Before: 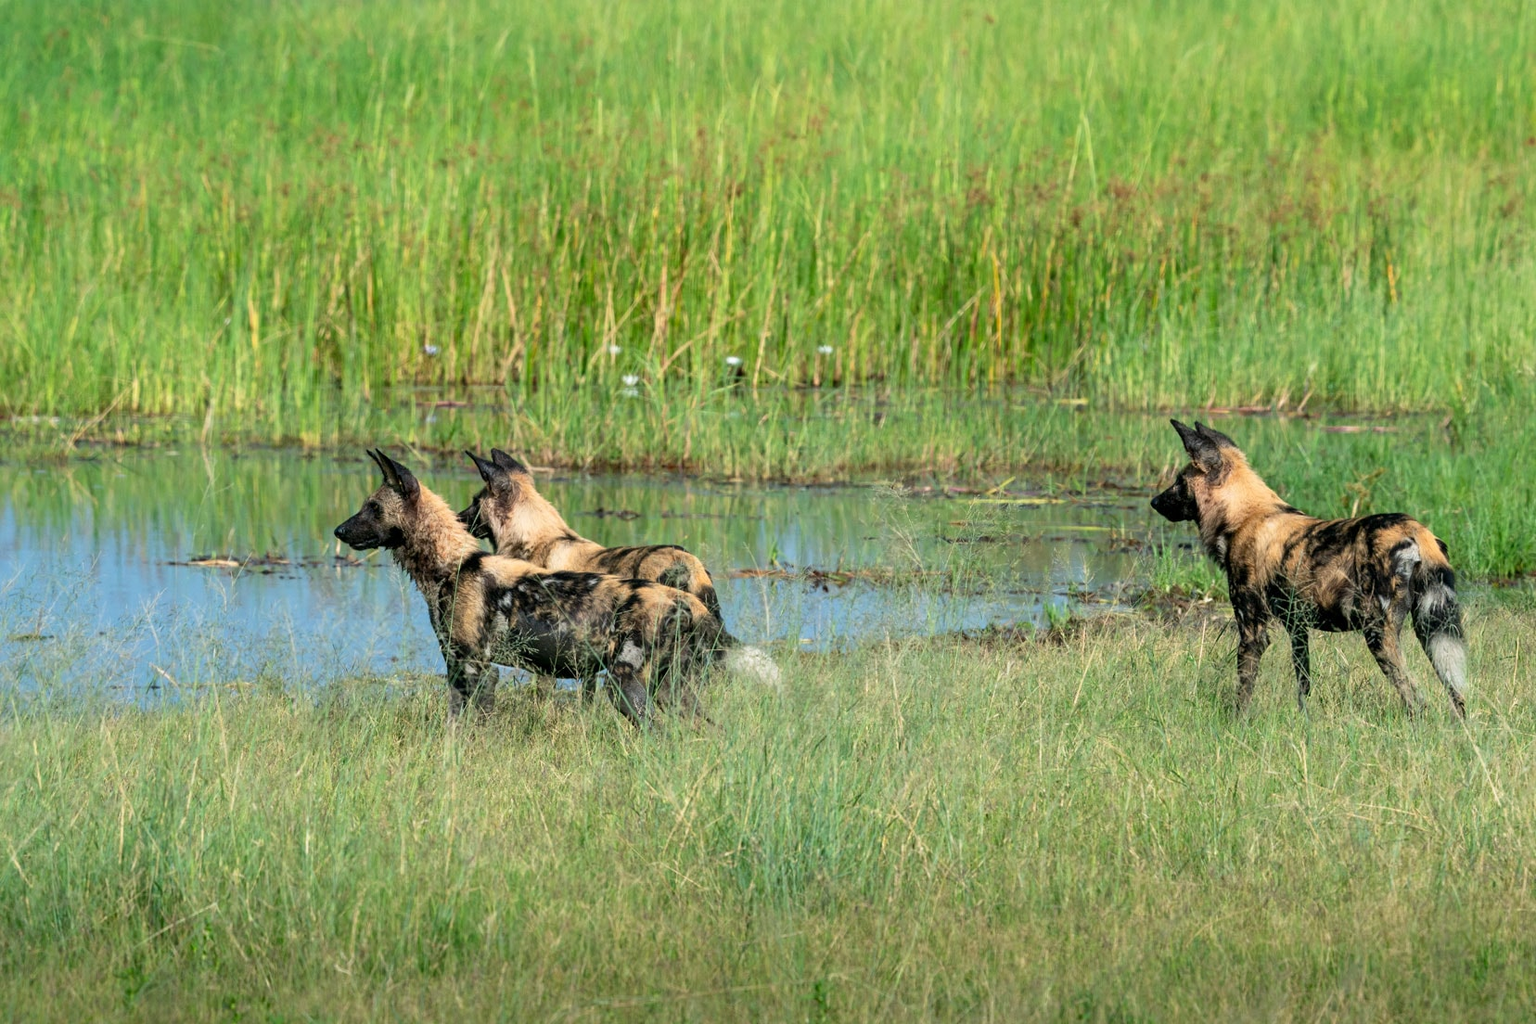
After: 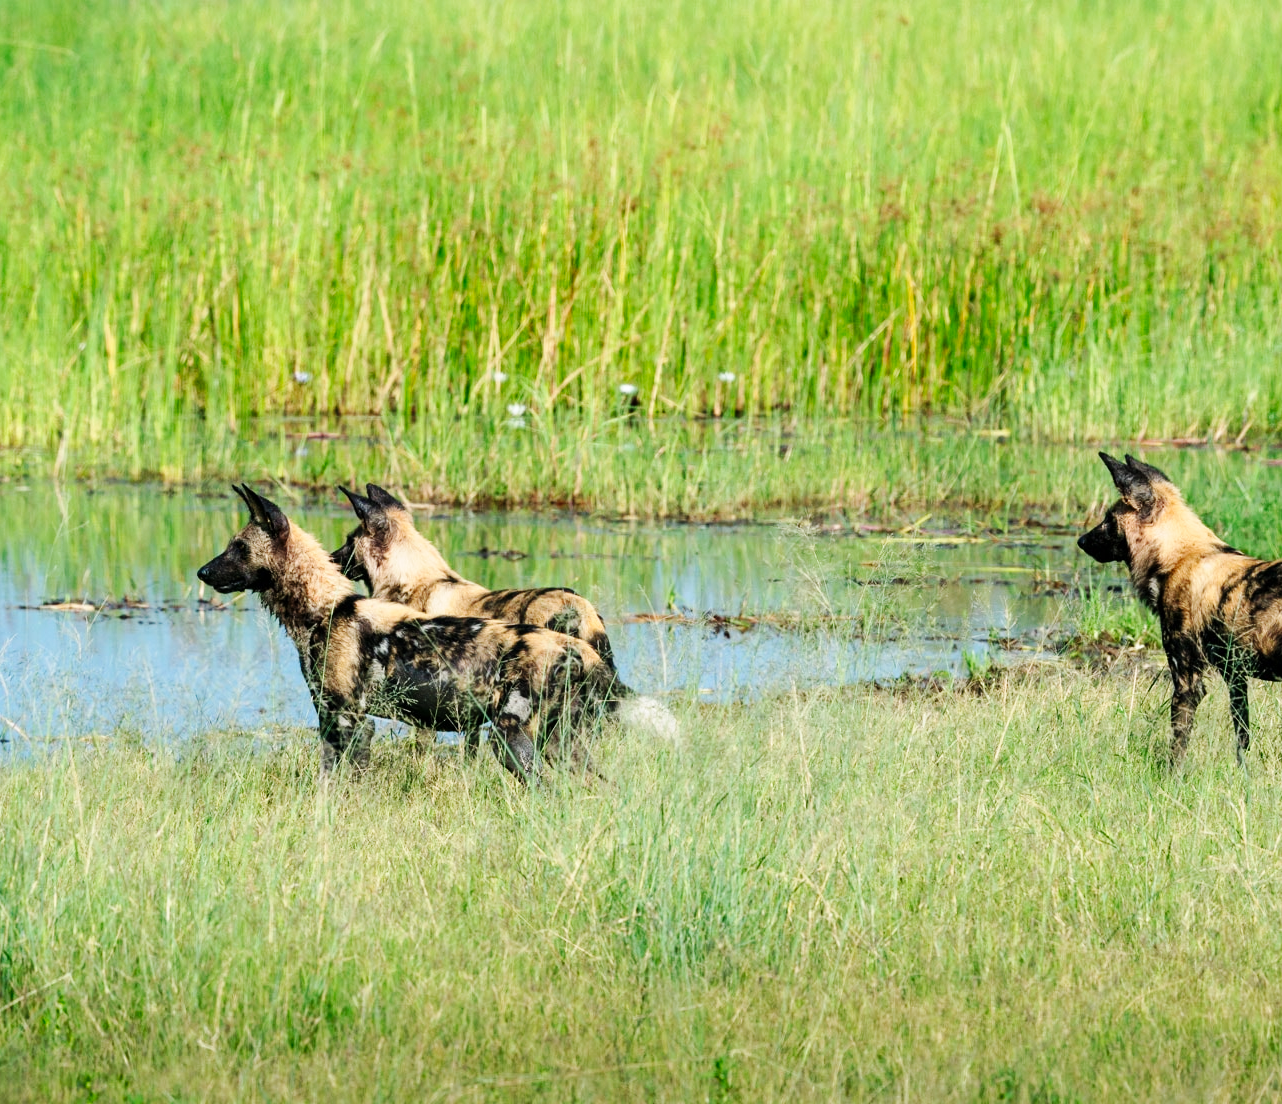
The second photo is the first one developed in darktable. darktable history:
crop: left 9.88%, right 12.664%
base curve: curves: ch0 [(0, 0) (0.032, 0.025) (0.121, 0.166) (0.206, 0.329) (0.605, 0.79) (1, 1)], preserve colors none
